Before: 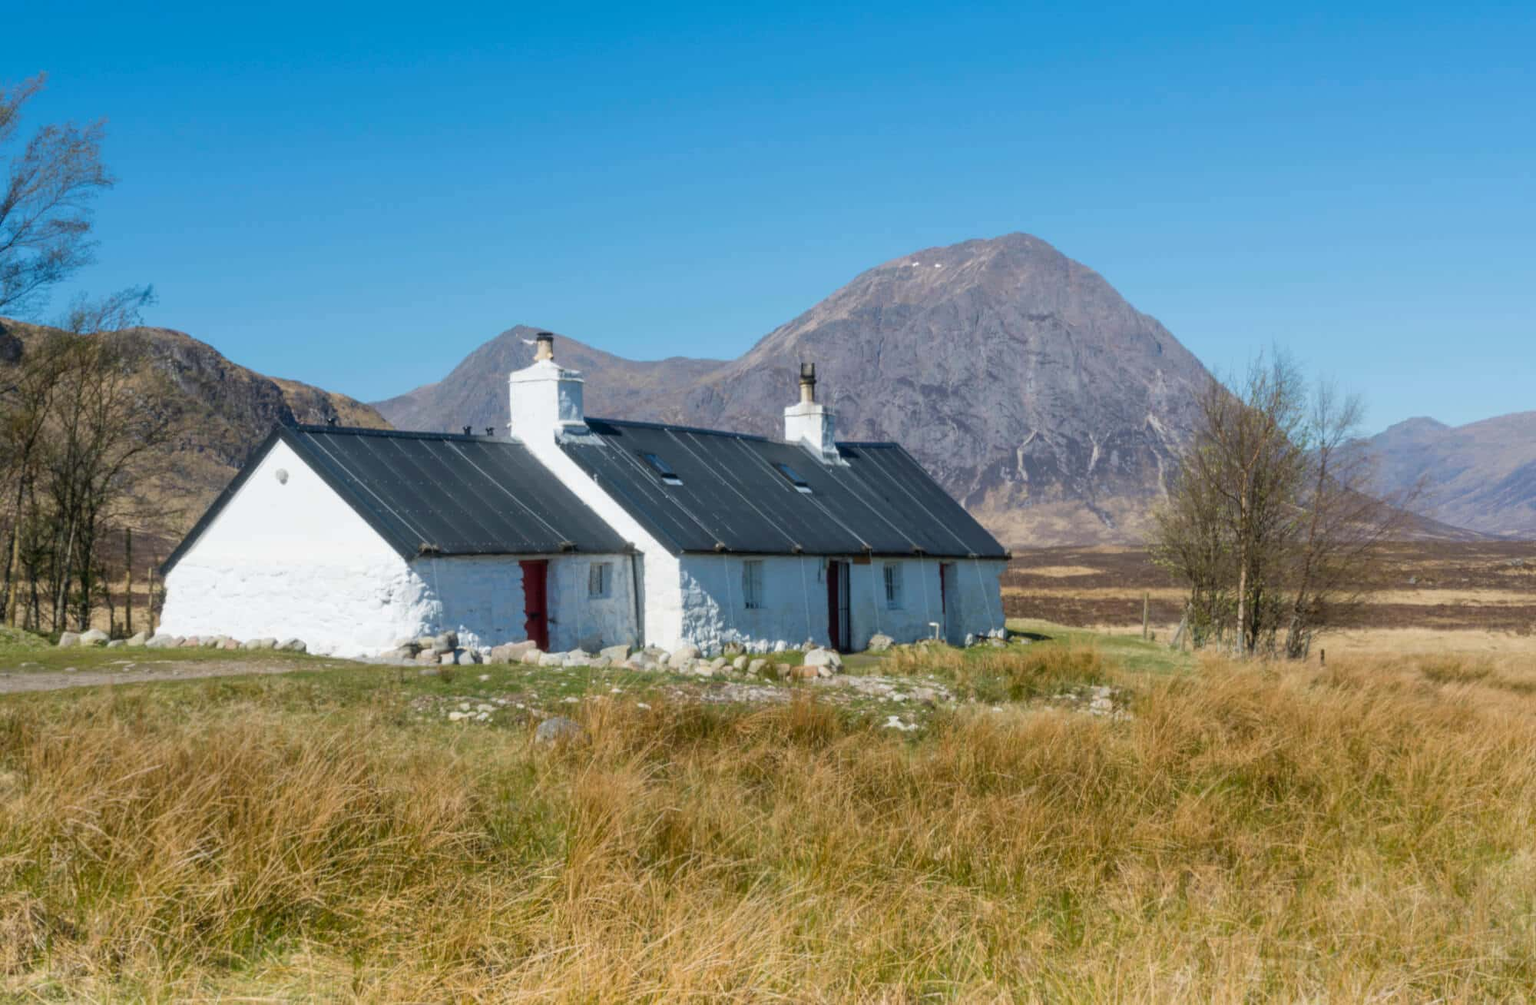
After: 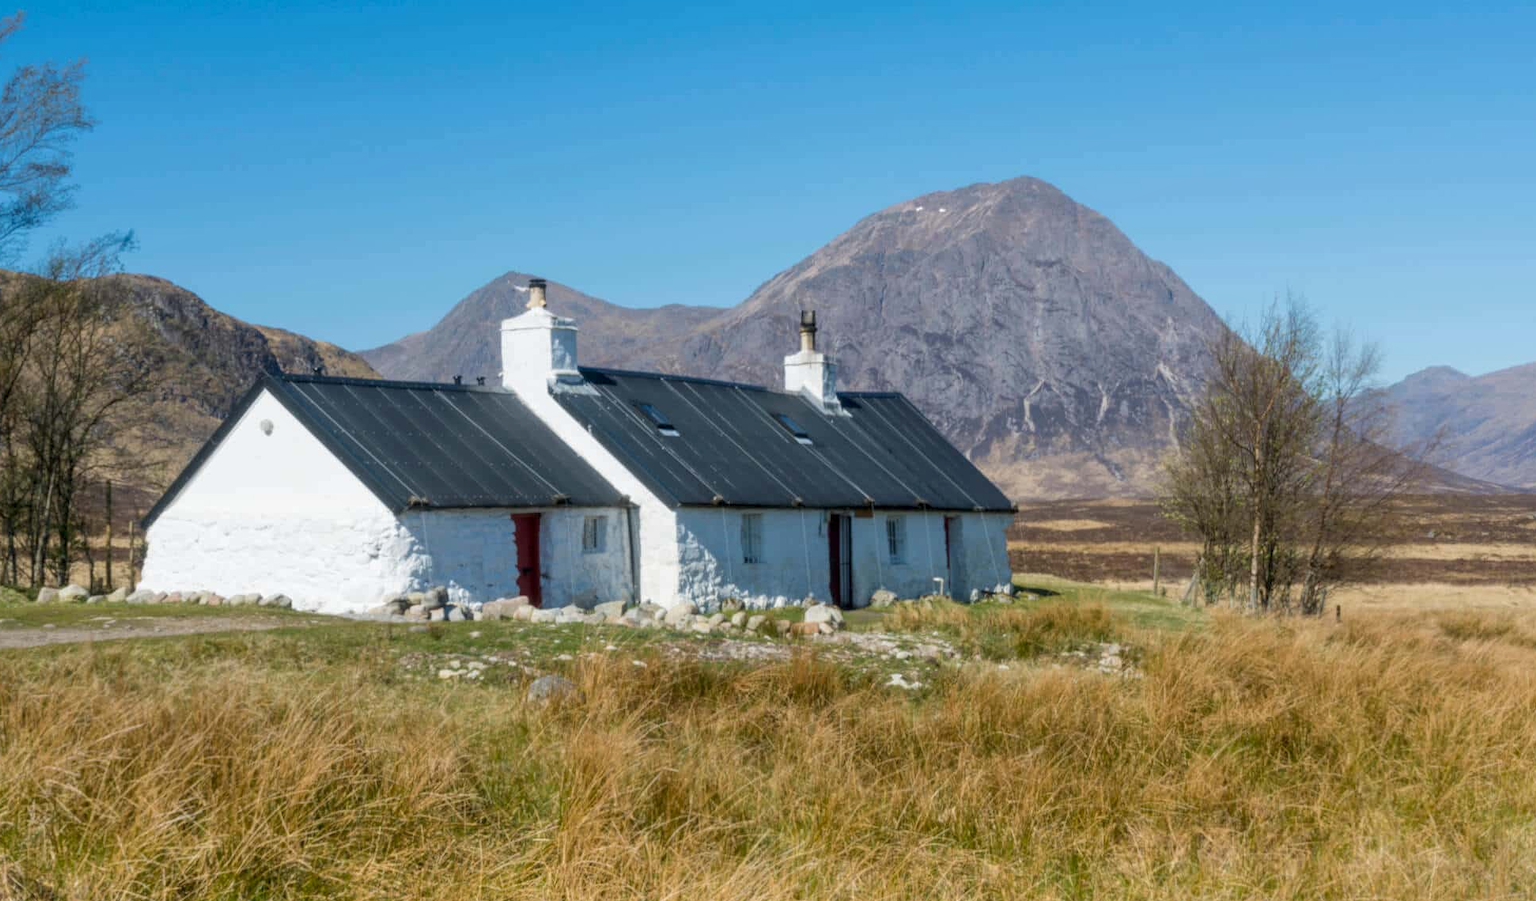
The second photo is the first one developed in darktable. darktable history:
crop: left 1.507%, top 6.147%, right 1.379%, bottom 6.637%
local contrast: highlights 100%, shadows 100%, detail 120%, midtone range 0.2
